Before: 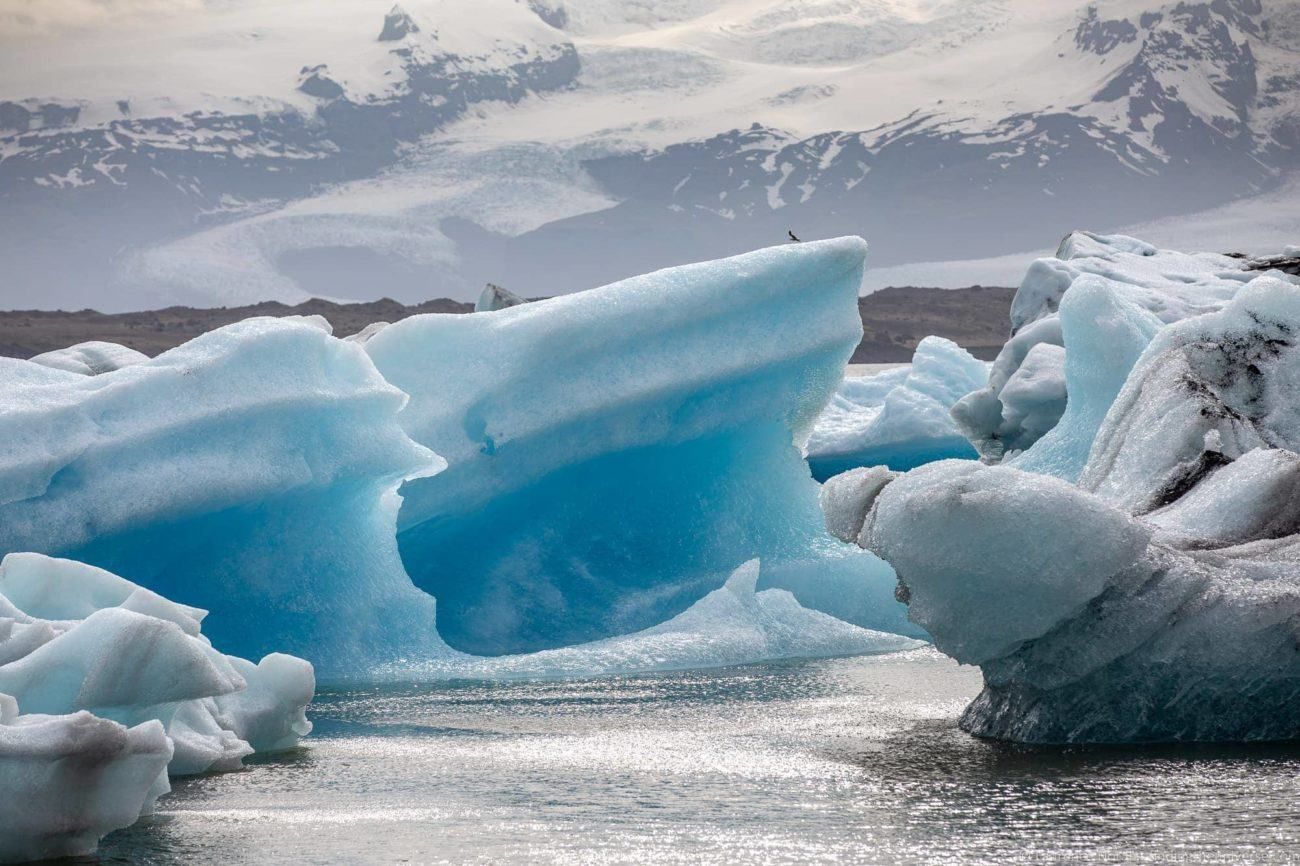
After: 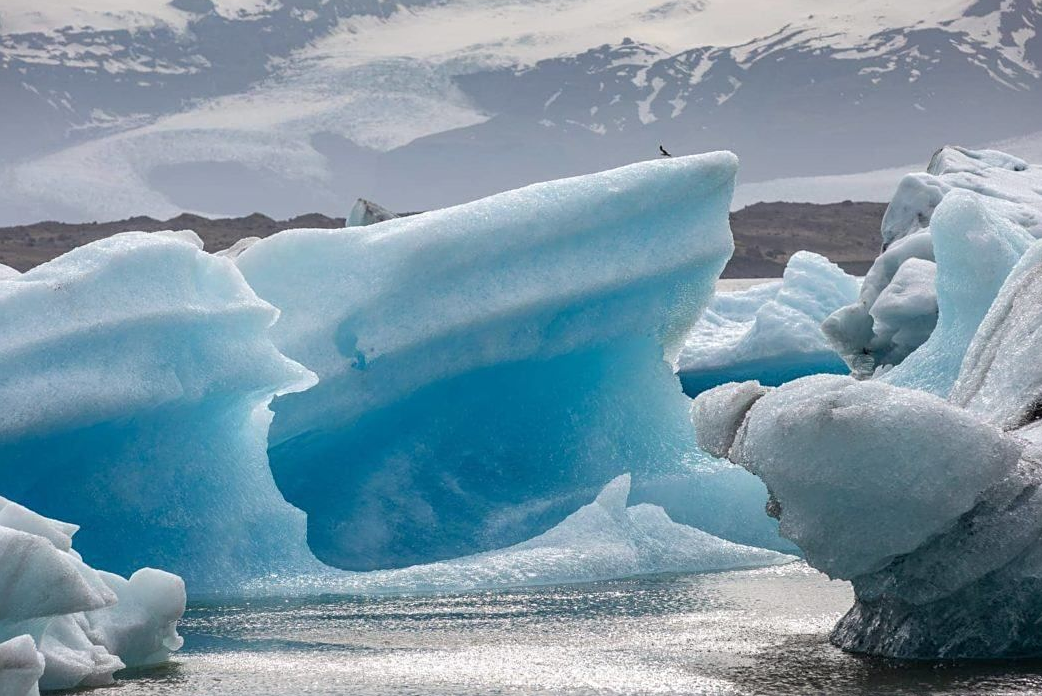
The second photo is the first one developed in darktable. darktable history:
sharpen: amount 0.216
crop and rotate: left 9.984%, top 9.855%, right 9.846%, bottom 9.673%
